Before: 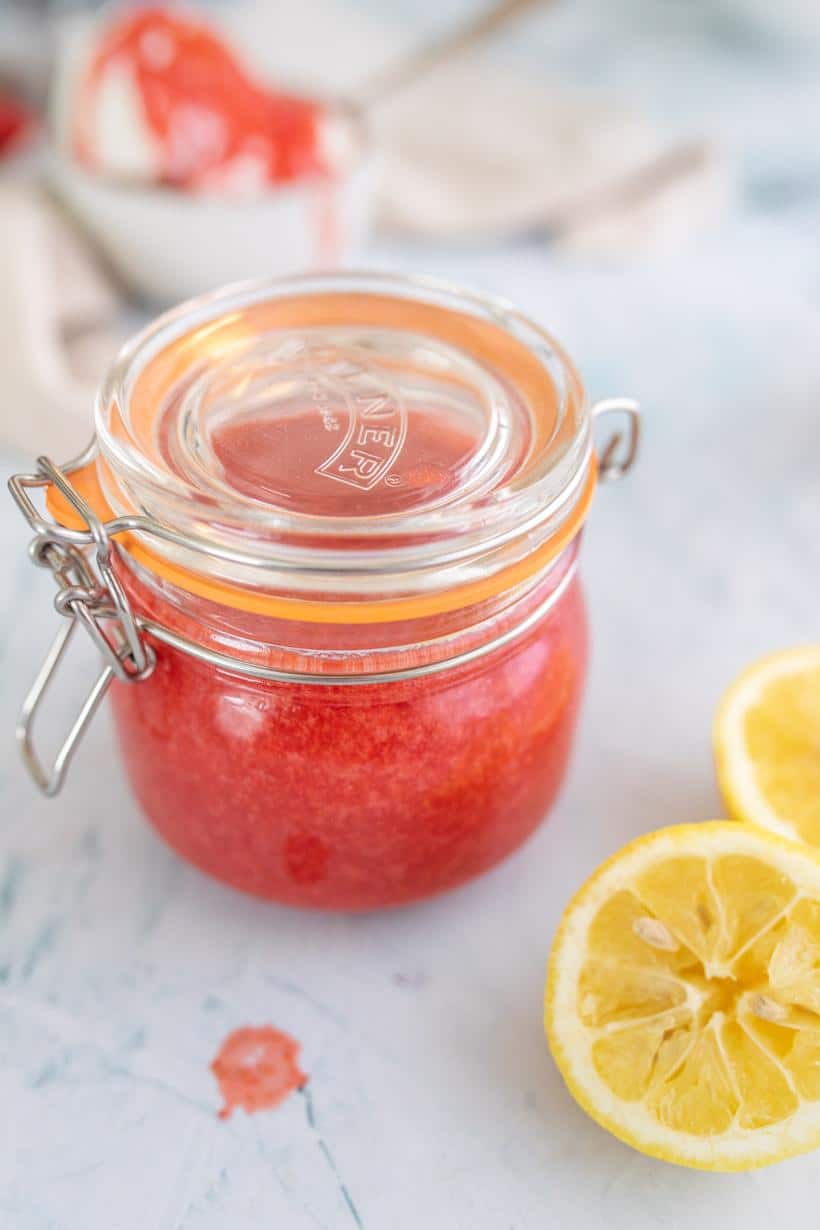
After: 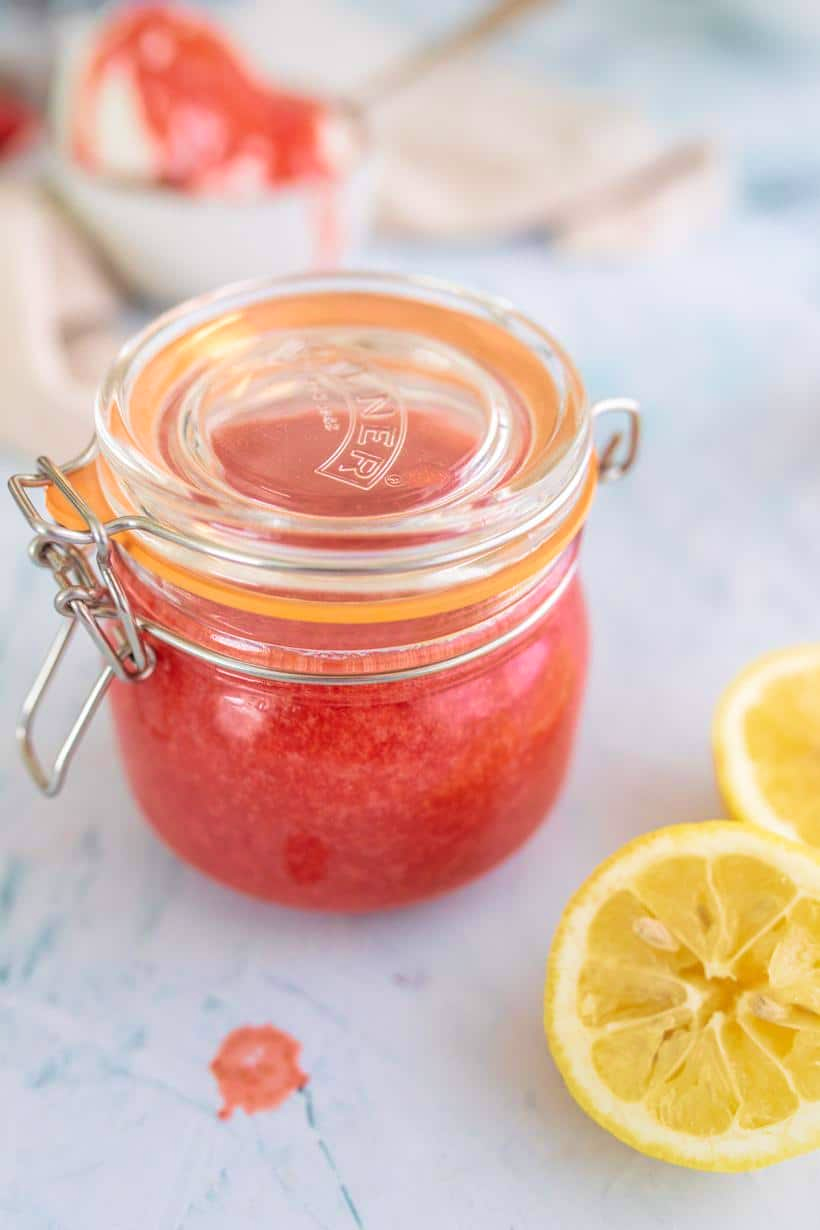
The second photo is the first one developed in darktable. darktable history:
velvia: strength 40.31%
